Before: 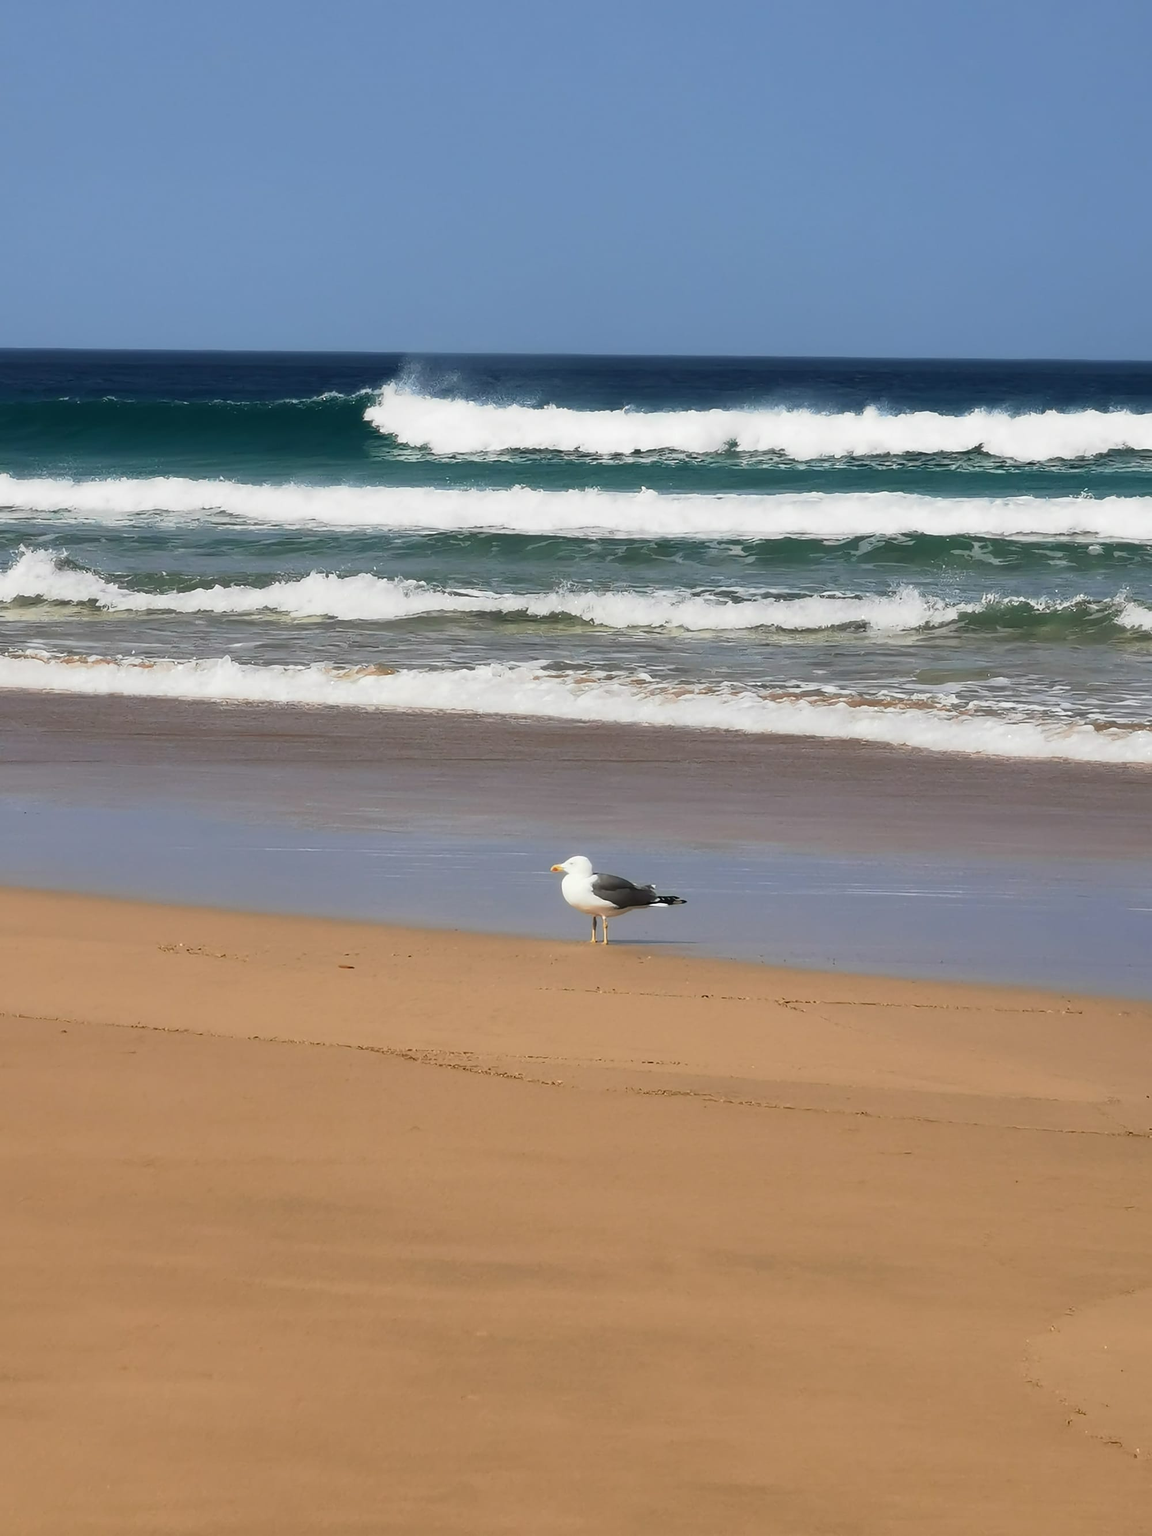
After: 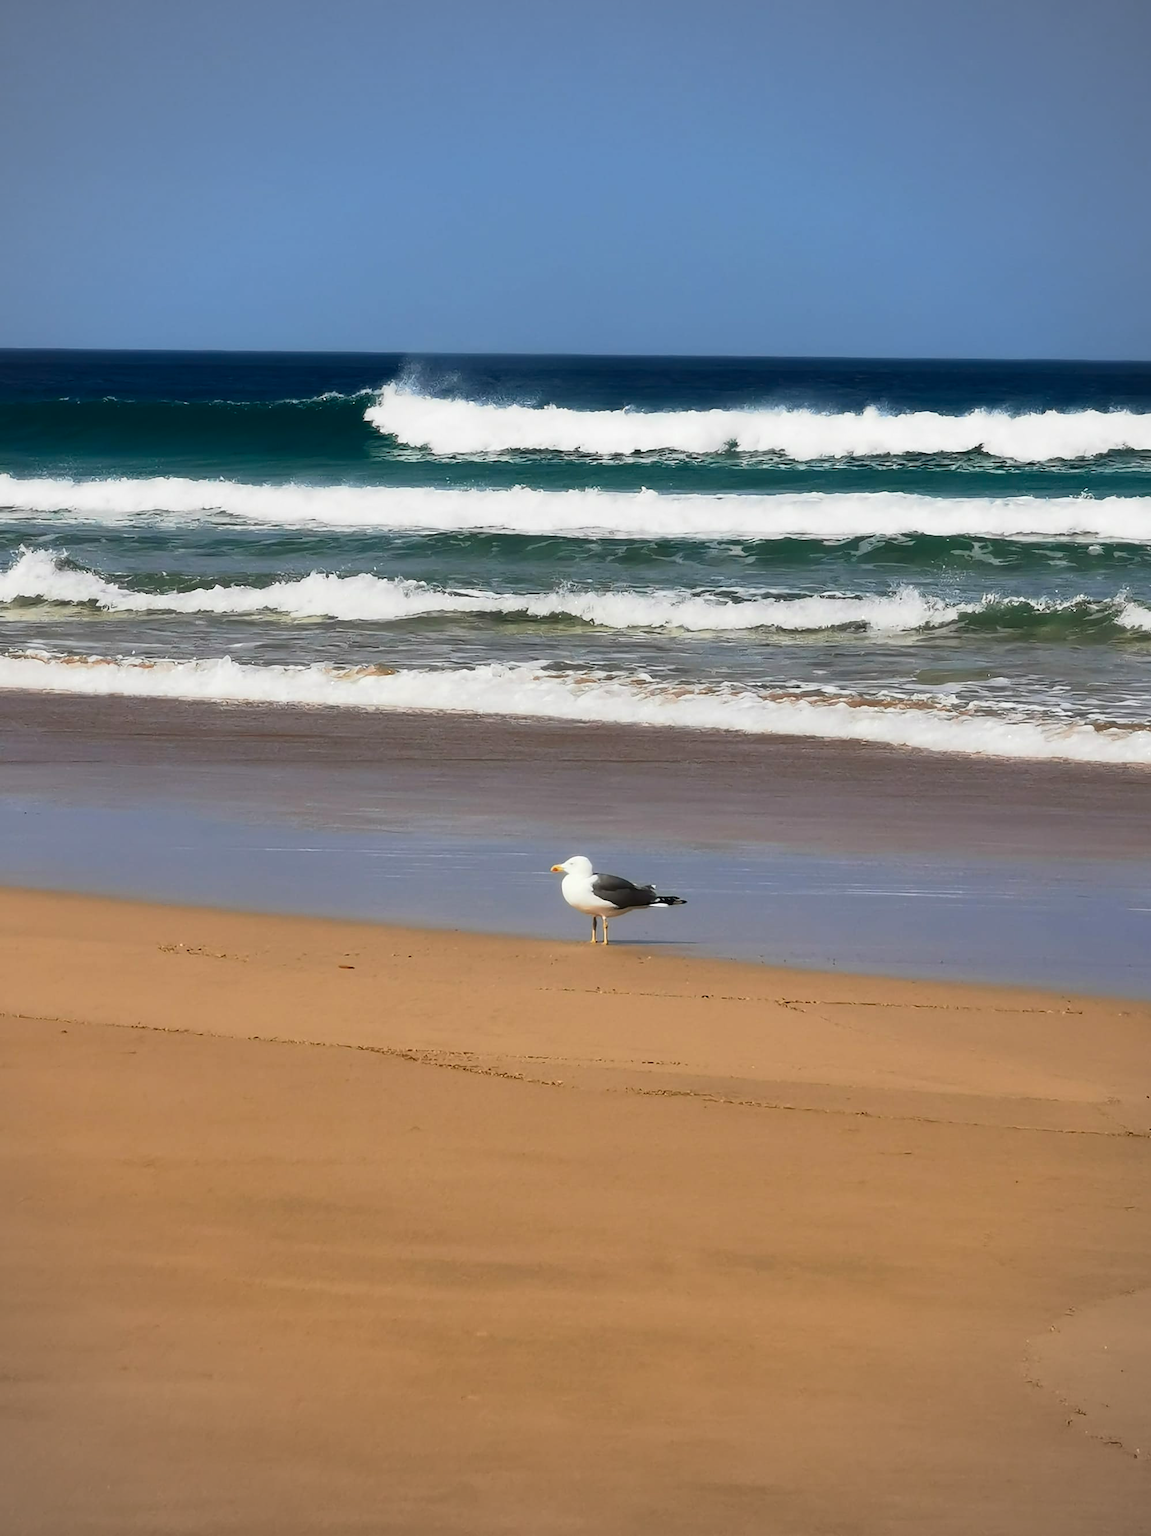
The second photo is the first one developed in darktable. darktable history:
contrast brightness saturation: contrast 0.13, brightness -0.05, saturation 0.16
vignetting: fall-off radius 60.92%
tone equalizer: on, module defaults
